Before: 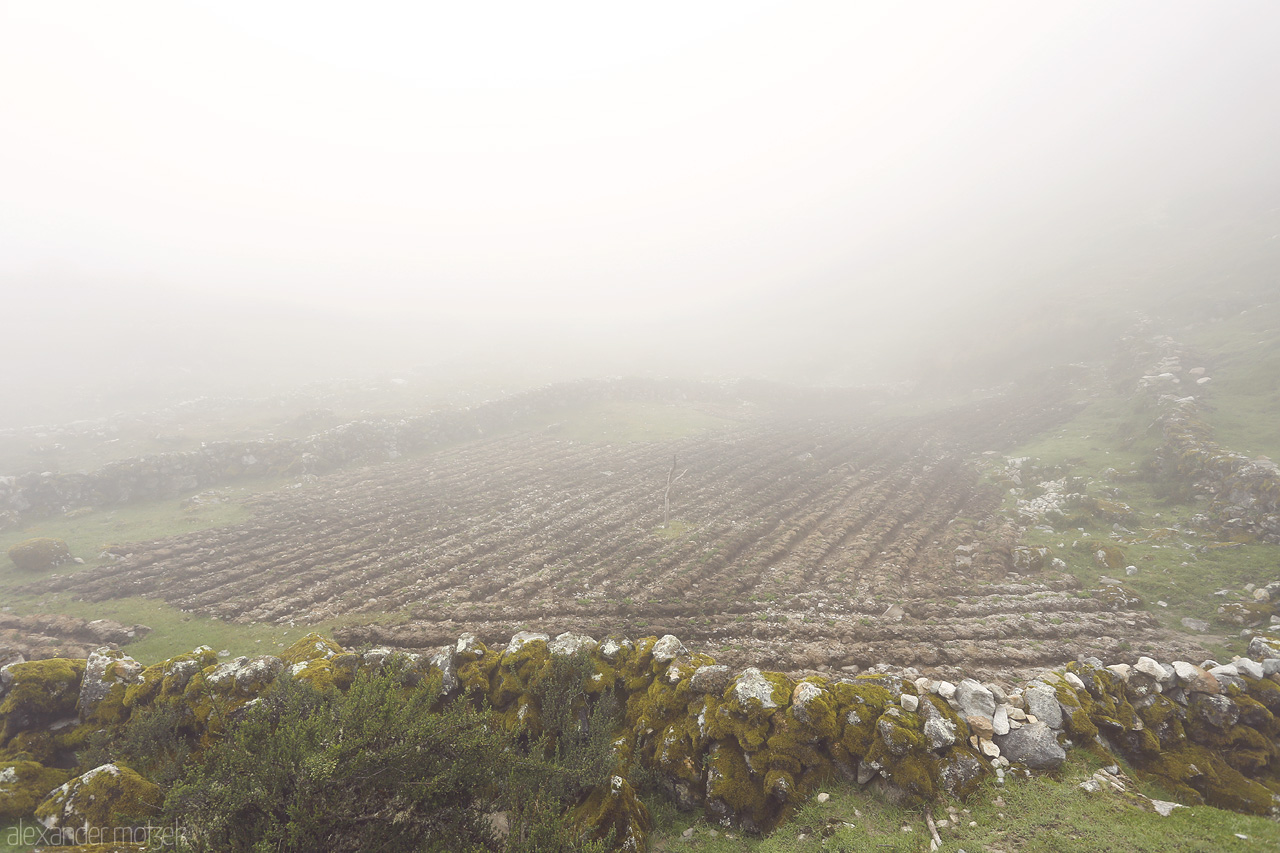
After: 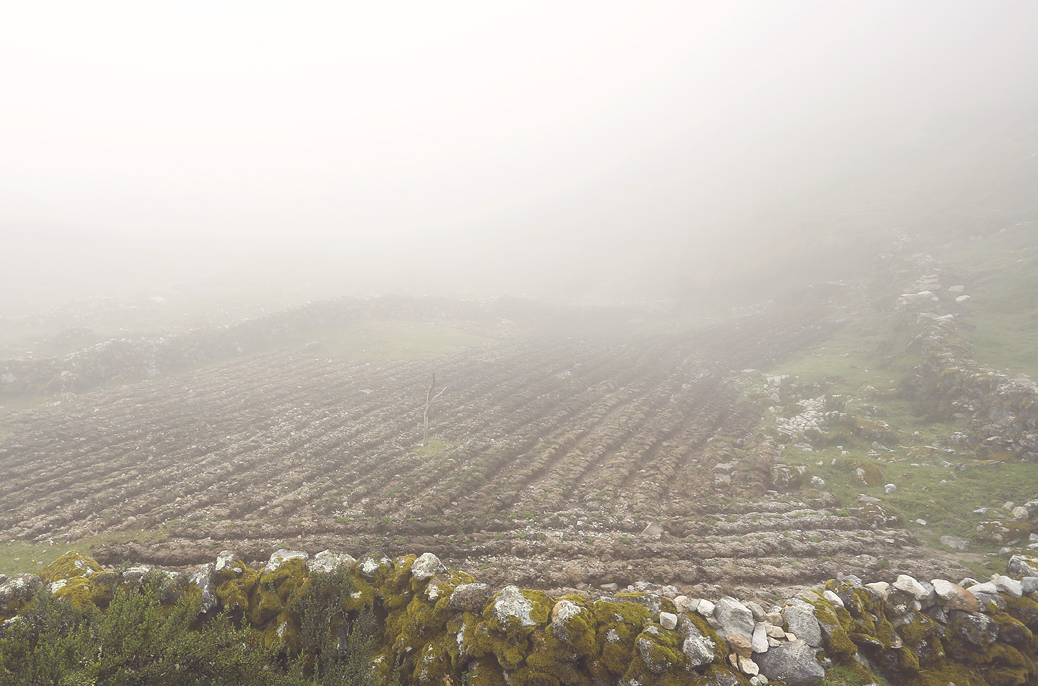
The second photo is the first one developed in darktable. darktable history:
crop: left 18.888%, top 9.674%, right 0.001%, bottom 9.791%
